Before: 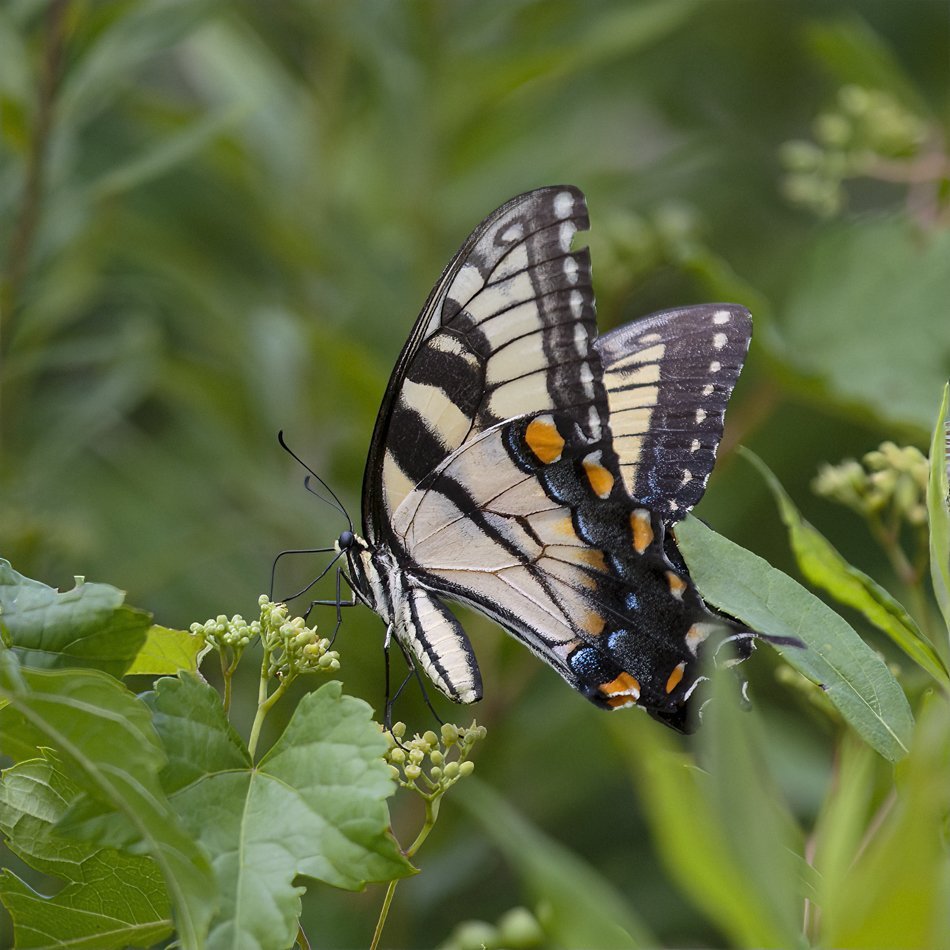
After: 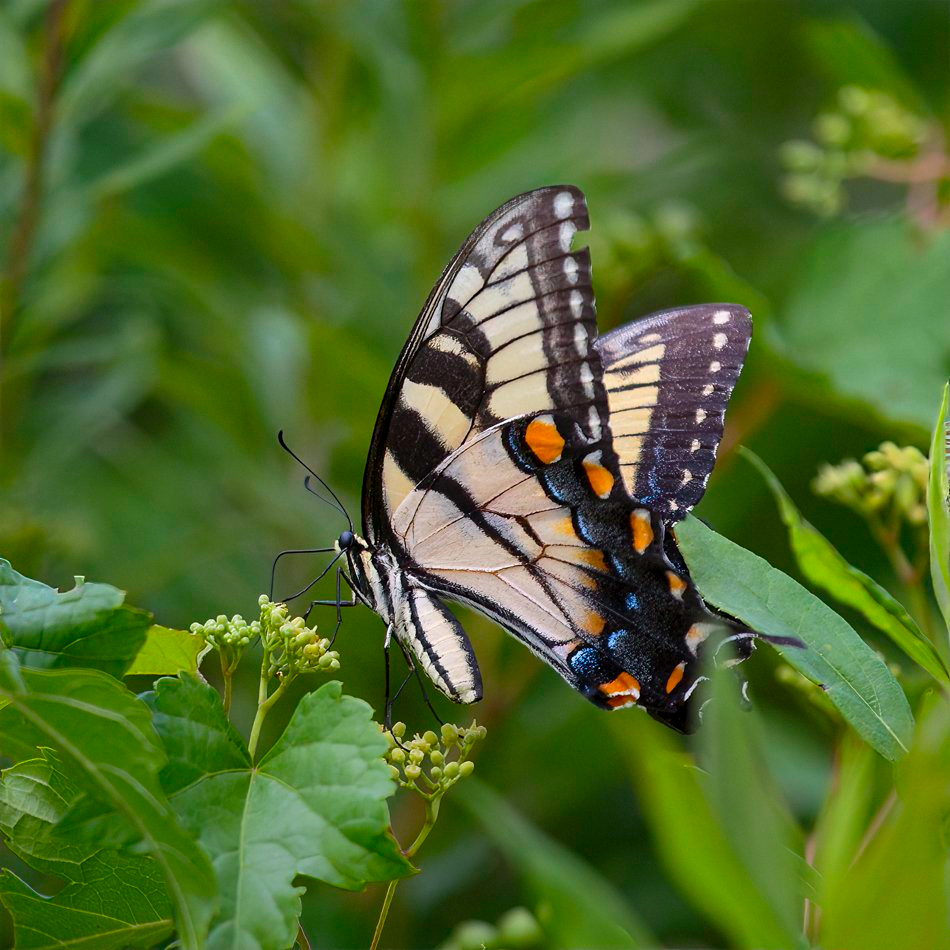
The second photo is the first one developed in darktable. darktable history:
graduated density: rotation -180°, offset 27.42
exposure: exposure 0.2 EV, compensate highlight preservation false
contrast brightness saturation: brightness -0.02, saturation 0.35
